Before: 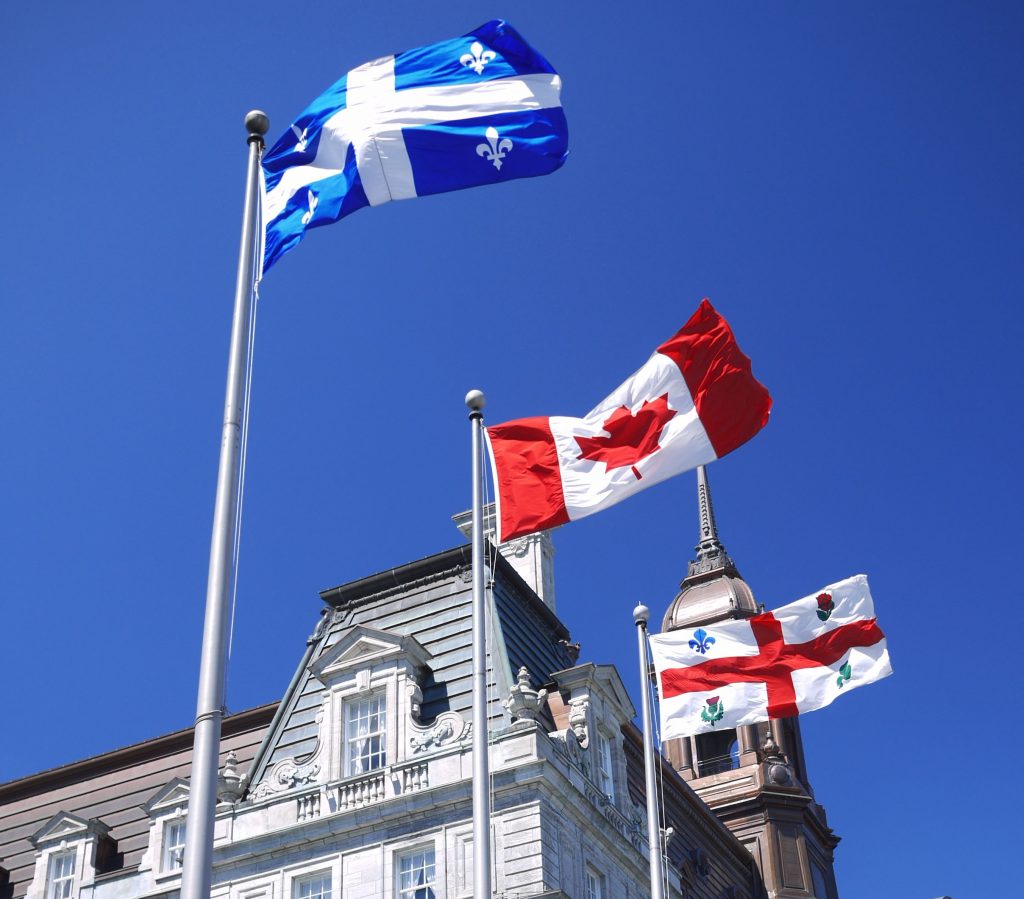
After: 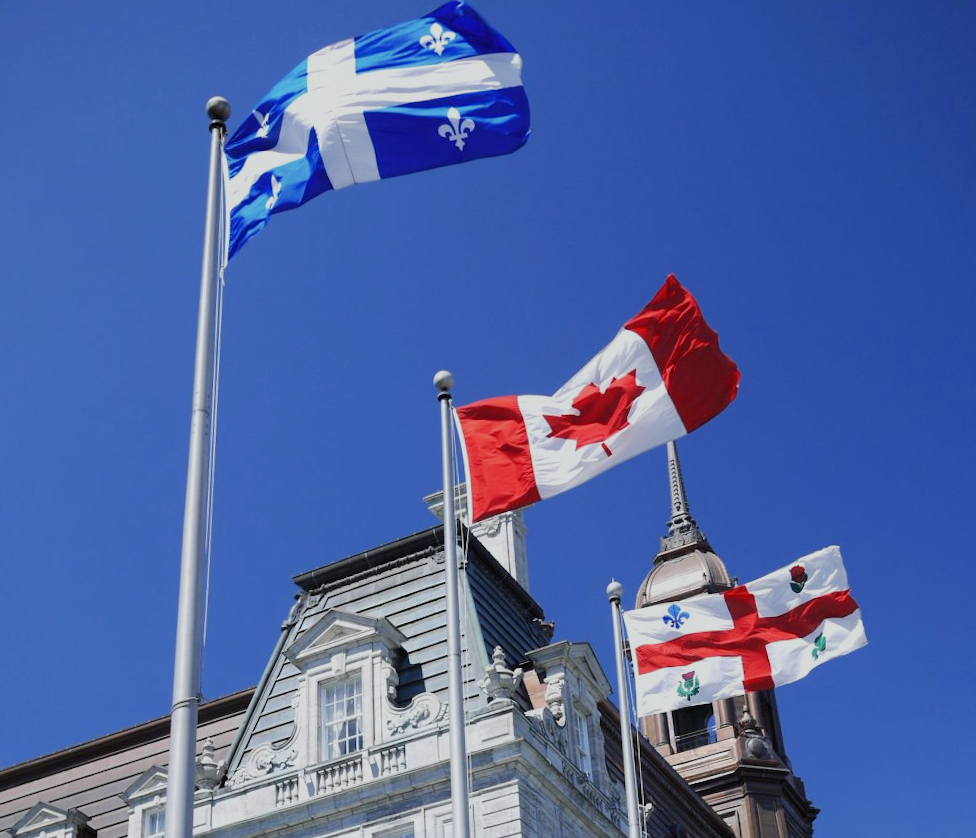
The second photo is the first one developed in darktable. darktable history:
rotate and perspective: rotation -1.42°, crop left 0.016, crop right 0.984, crop top 0.035, crop bottom 0.965
filmic rgb: hardness 4.17
white balance: red 0.978, blue 0.999
crop and rotate: left 2.536%, right 1.107%, bottom 2.246%
